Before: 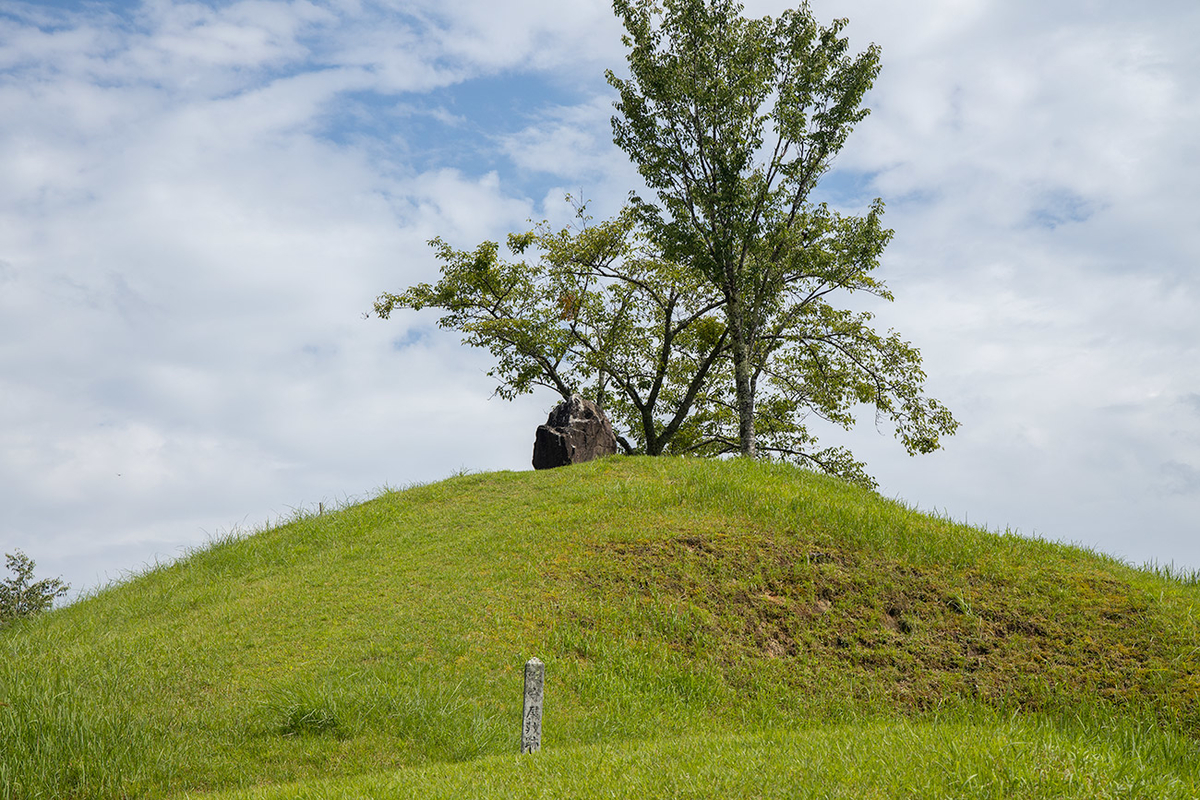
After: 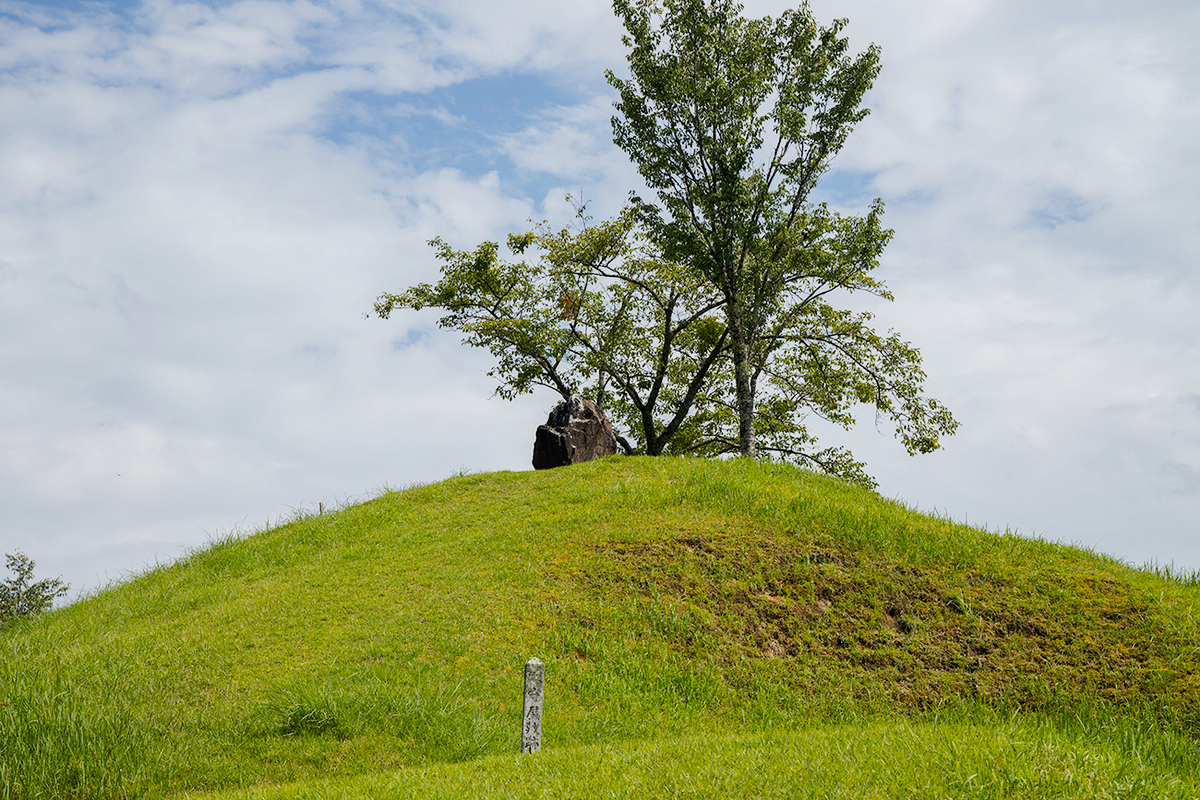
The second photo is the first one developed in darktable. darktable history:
tone curve: curves: ch0 [(0, 0) (0.068, 0.031) (0.175, 0.132) (0.337, 0.304) (0.498, 0.511) (0.748, 0.762) (0.993, 0.954)]; ch1 [(0, 0) (0.294, 0.184) (0.359, 0.34) (0.362, 0.35) (0.43, 0.41) (0.469, 0.453) (0.495, 0.489) (0.54, 0.563) (0.612, 0.641) (1, 1)]; ch2 [(0, 0) (0.431, 0.419) (0.495, 0.502) (0.524, 0.534) (0.557, 0.56) (0.634, 0.654) (0.728, 0.722) (1, 1)], preserve colors none
